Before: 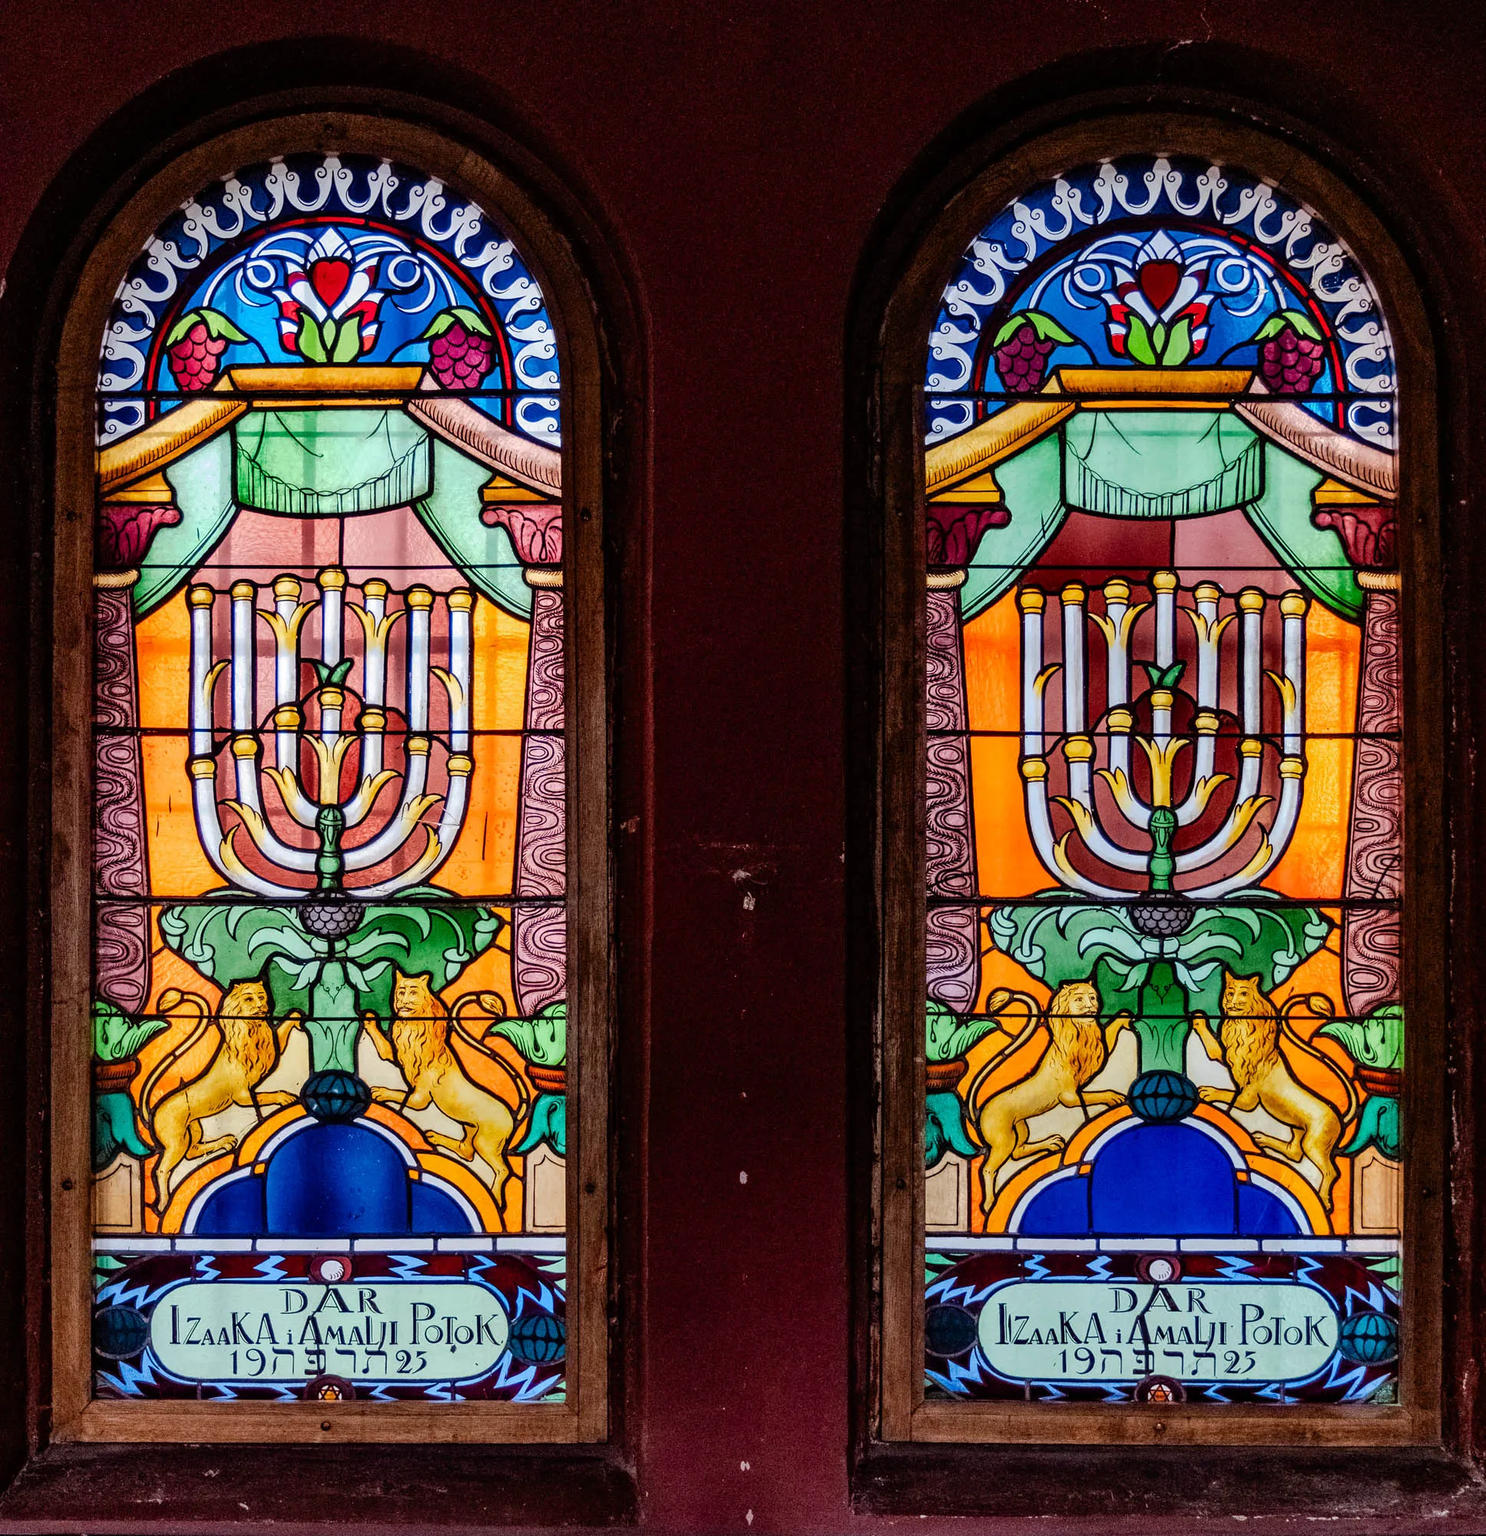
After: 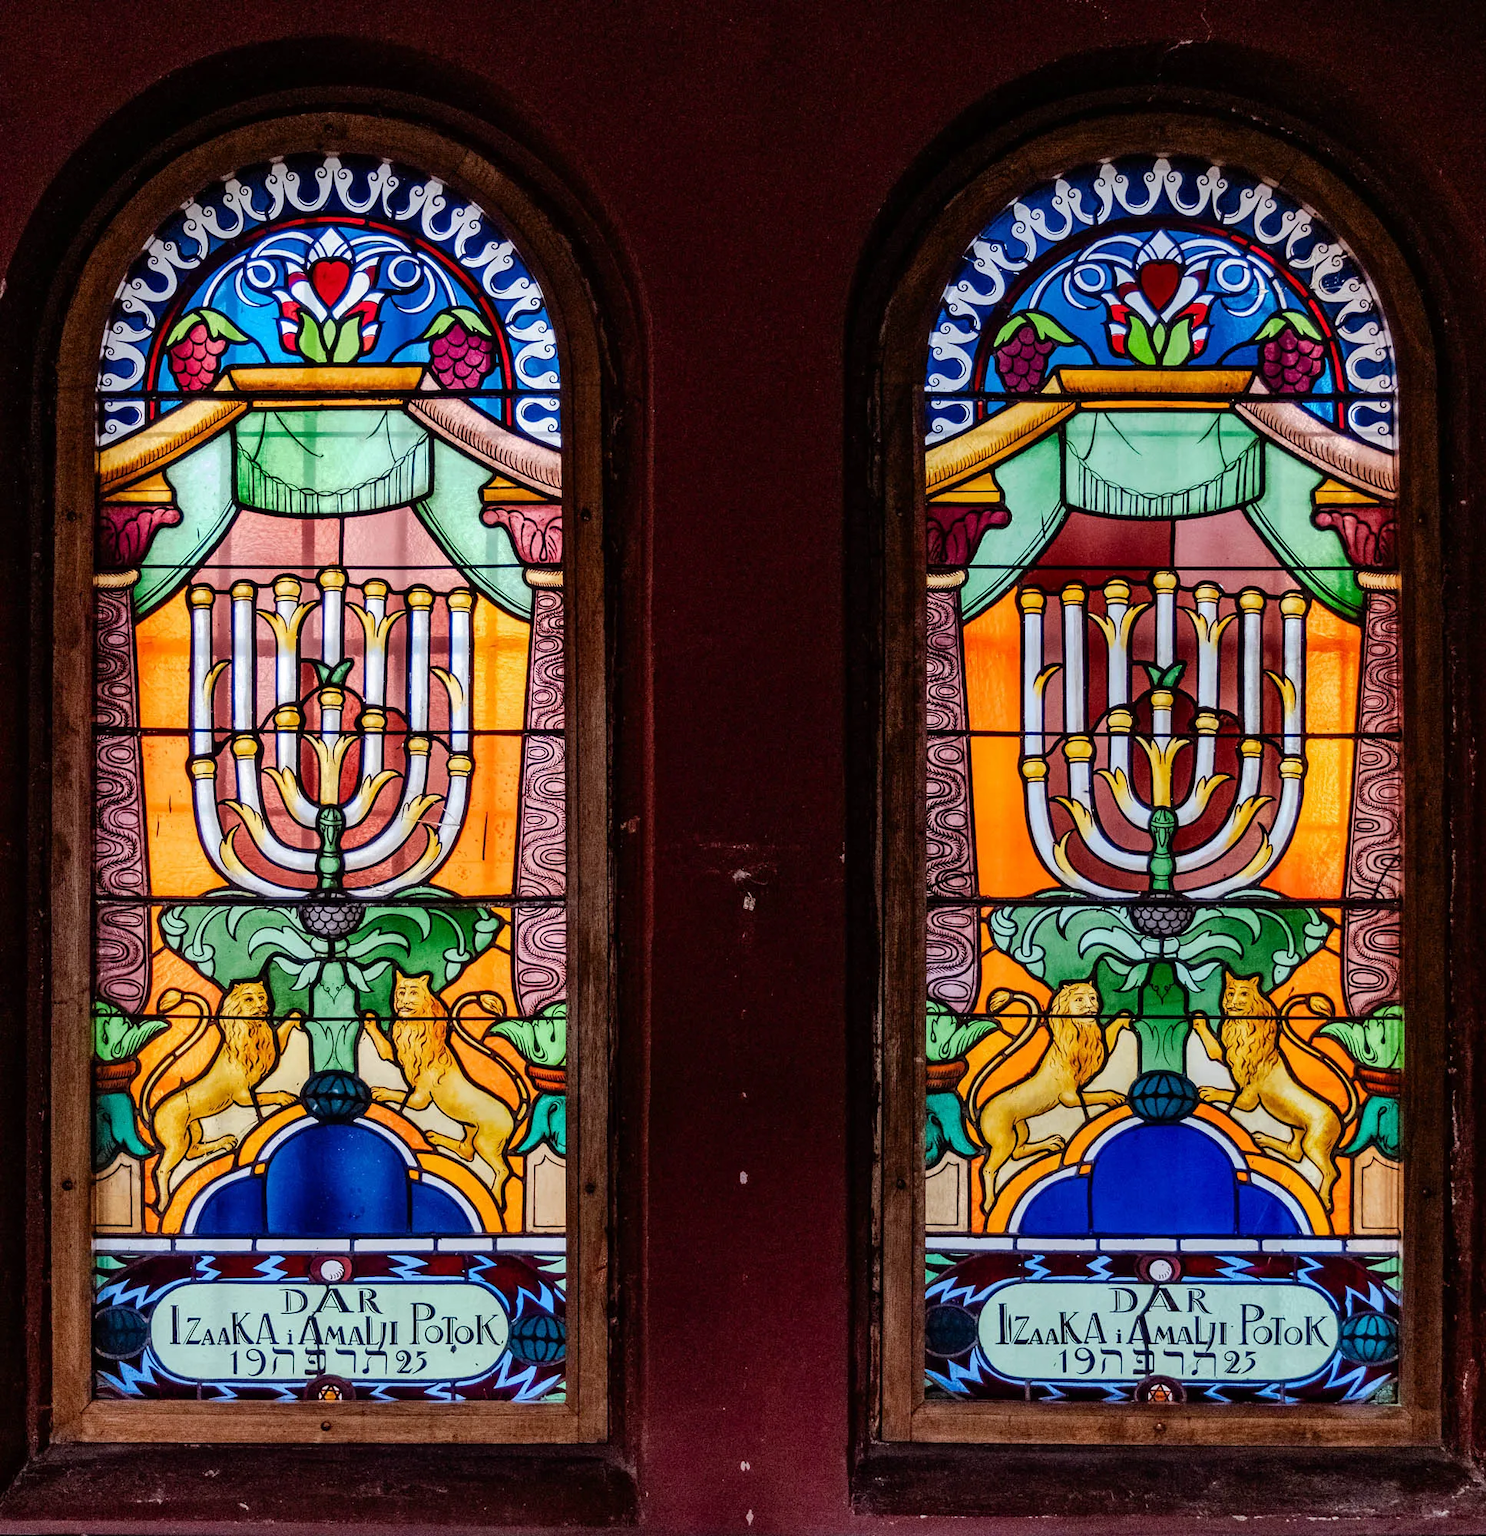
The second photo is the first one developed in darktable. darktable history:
tone equalizer: mask exposure compensation -0.486 EV
